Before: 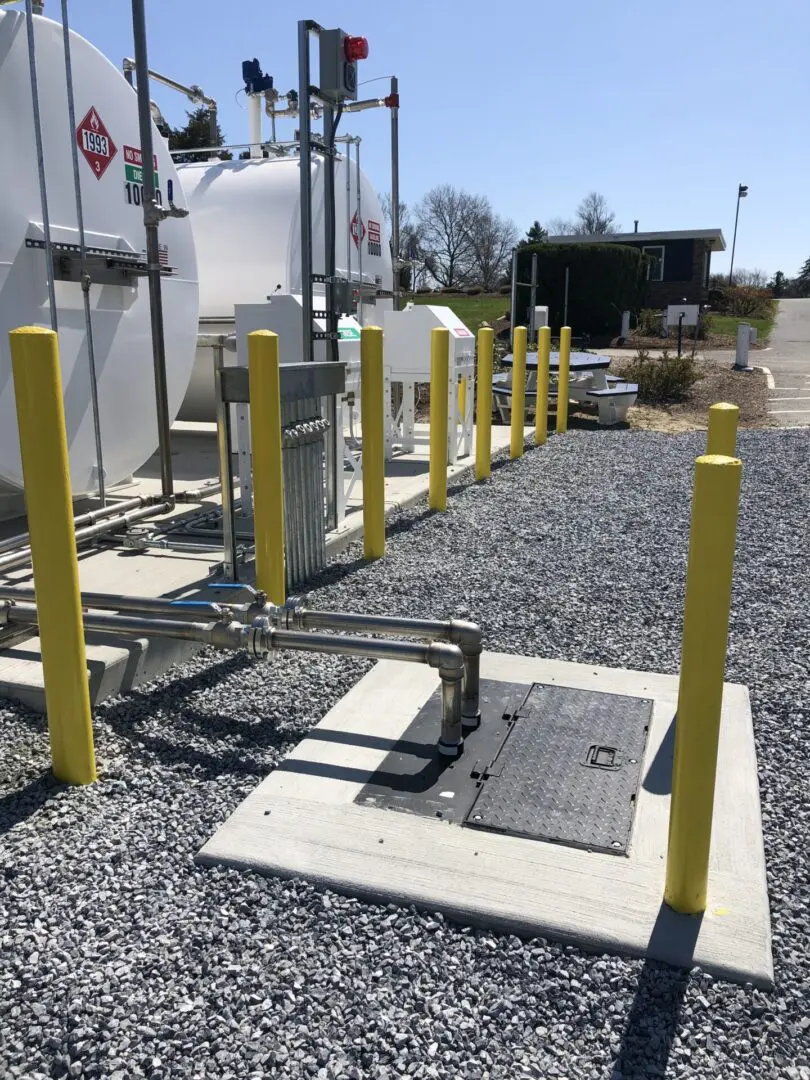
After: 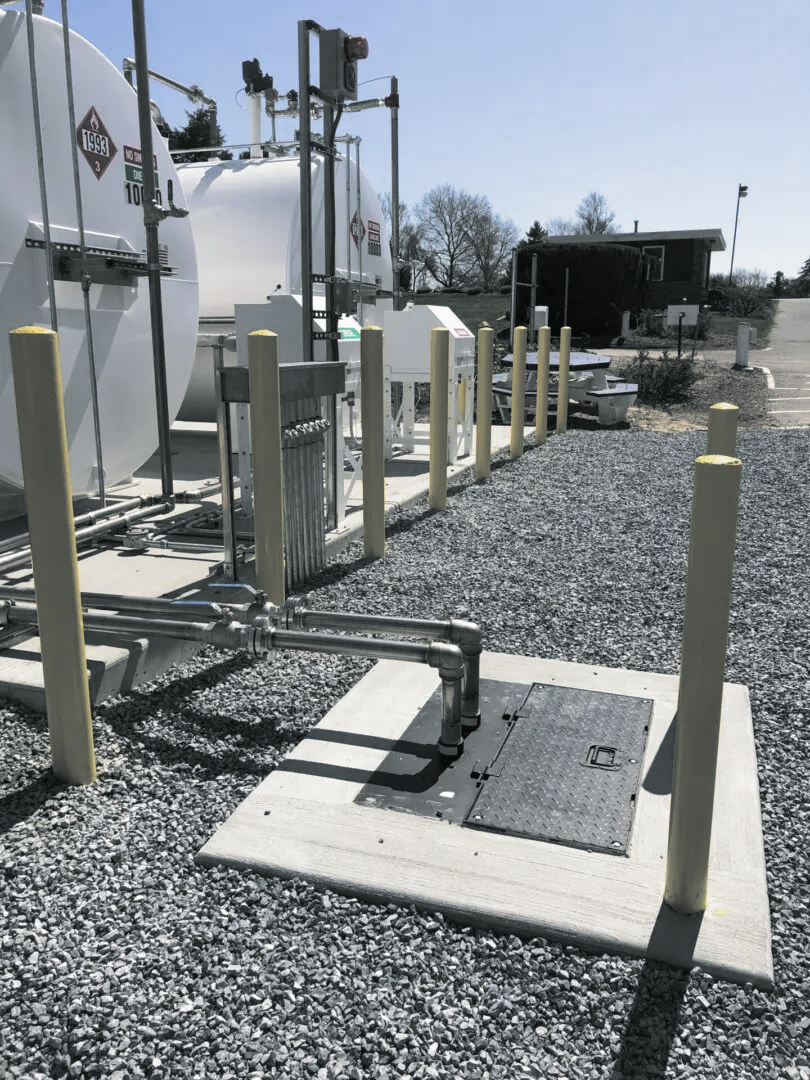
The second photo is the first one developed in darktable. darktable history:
split-toning: shadows › hue 190.8°, shadows › saturation 0.05, highlights › hue 54°, highlights › saturation 0.05, compress 0%
